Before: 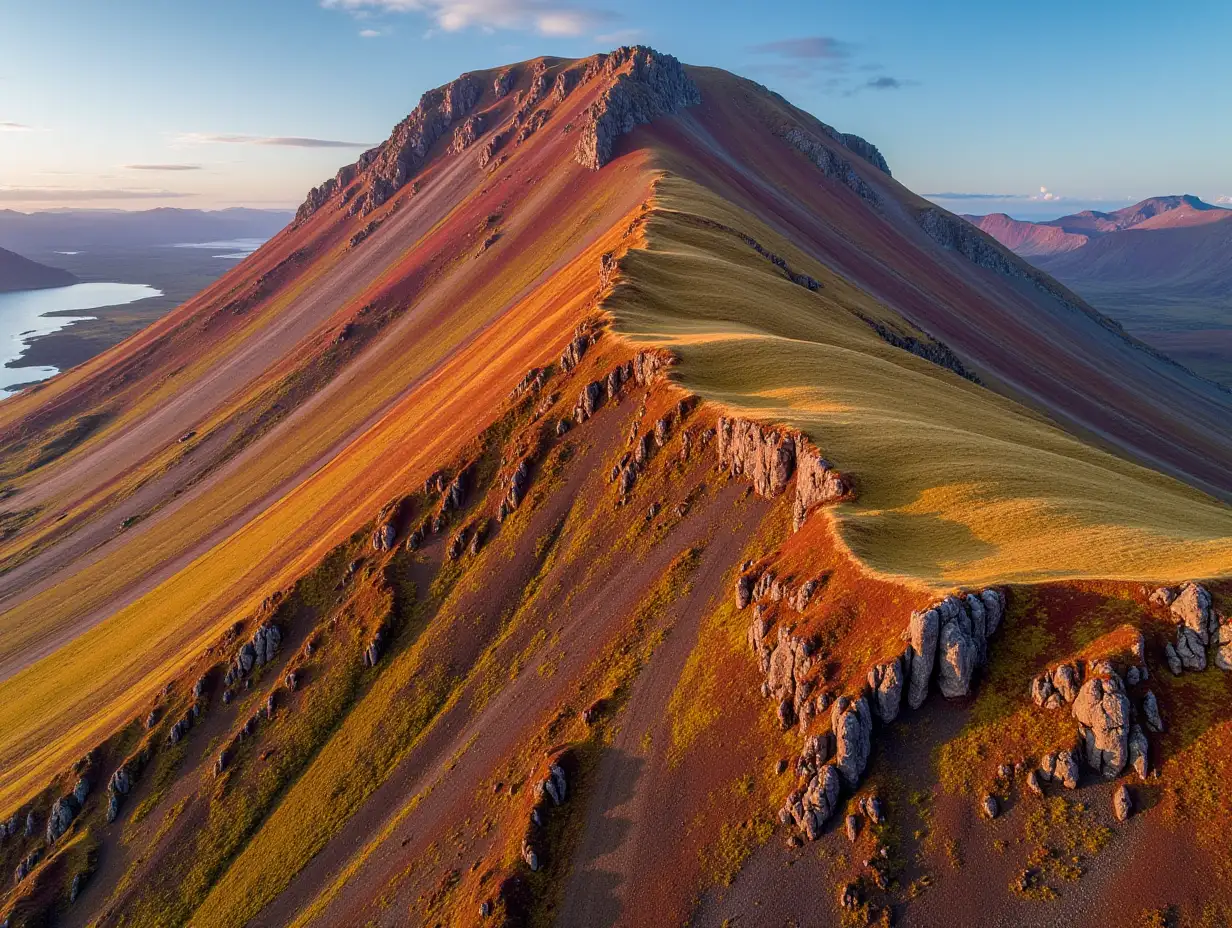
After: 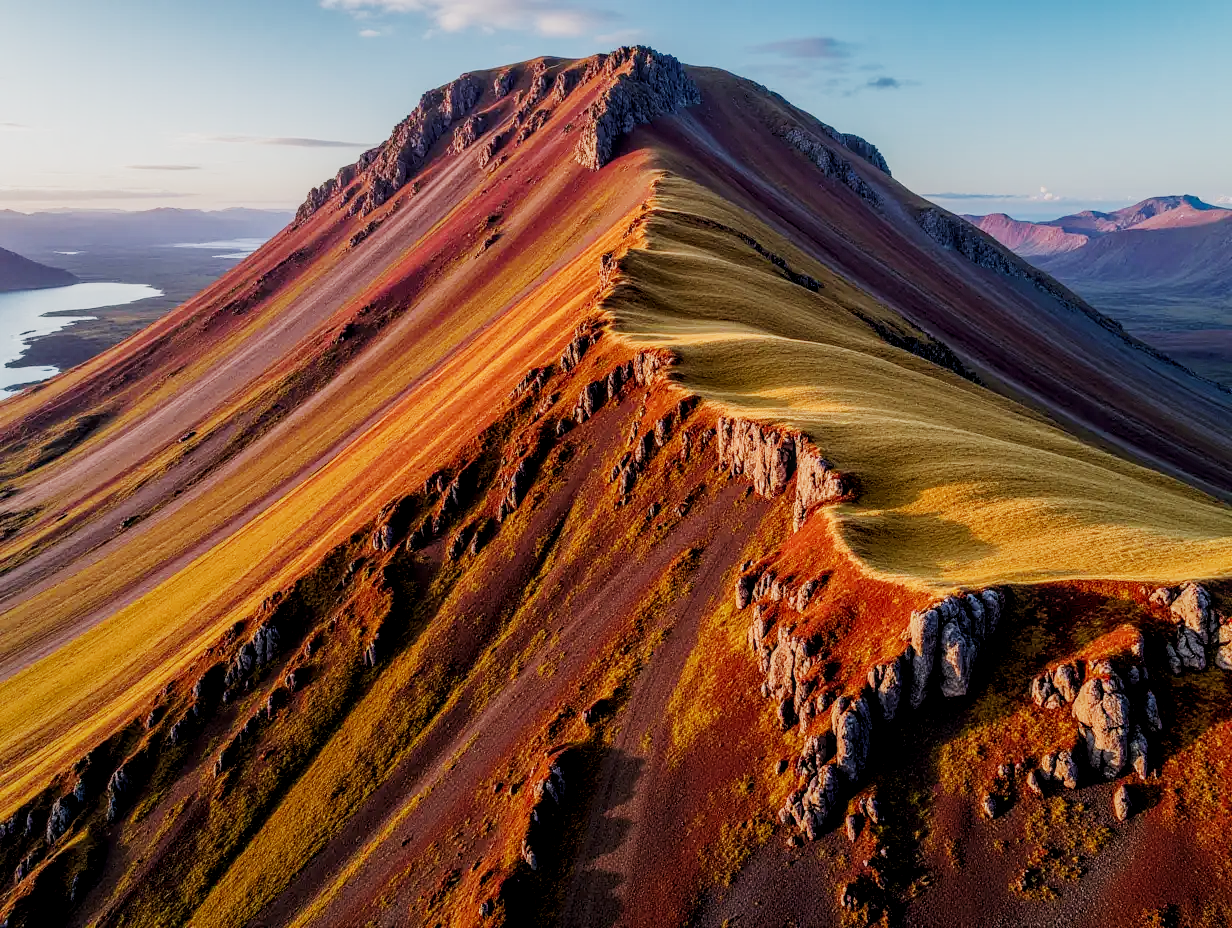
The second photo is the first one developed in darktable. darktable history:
local contrast: on, module defaults
rgb levels: levels [[0.01, 0.419, 0.839], [0, 0.5, 1], [0, 0.5, 1]]
sigmoid: contrast 1.6, skew -0.2, preserve hue 0%, red attenuation 0.1, red rotation 0.035, green attenuation 0.1, green rotation -0.017, blue attenuation 0.15, blue rotation -0.052, base primaries Rec2020
